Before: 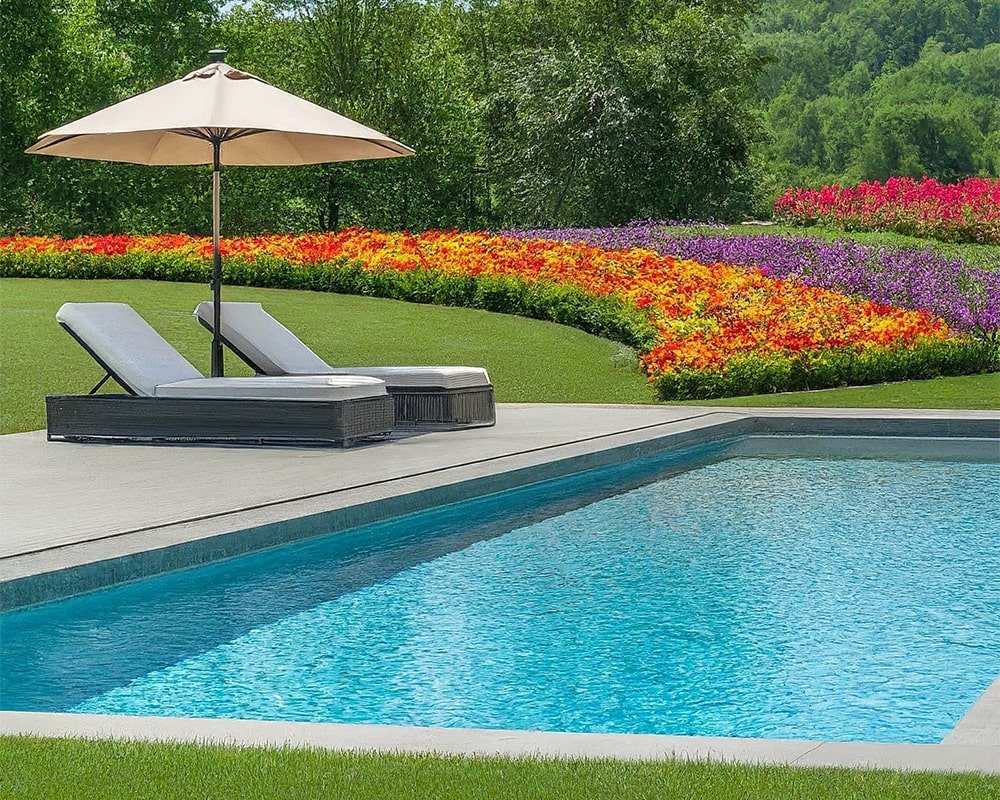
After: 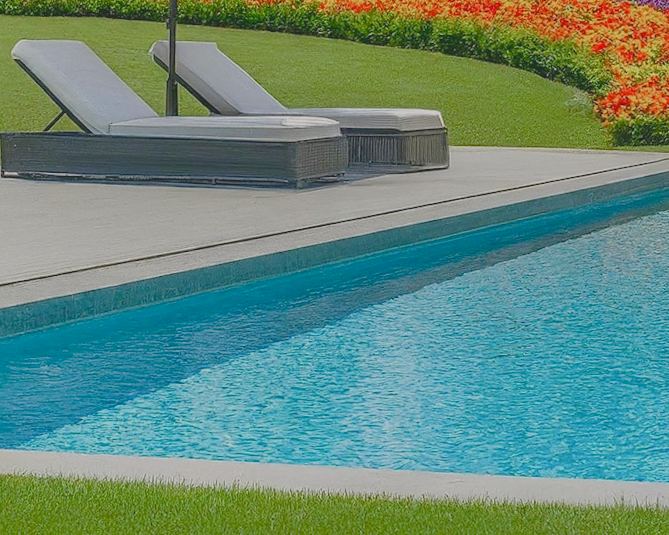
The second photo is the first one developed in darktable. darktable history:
contrast brightness saturation: contrast -0.28
crop and rotate: angle -0.82°, left 3.85%, top 31.828%, right 27.992%
color balance rgb: shadows lift › chroma 1%, shadows lift › hue 113°, highlights gain › chroma 0.2%, highlights gain › hue 333°, perceptual saturation grading › global saturation 20%, perceptual saturation grading › highlights -50%, perceptual saturation grading › shadows 25%, contrast -10%
